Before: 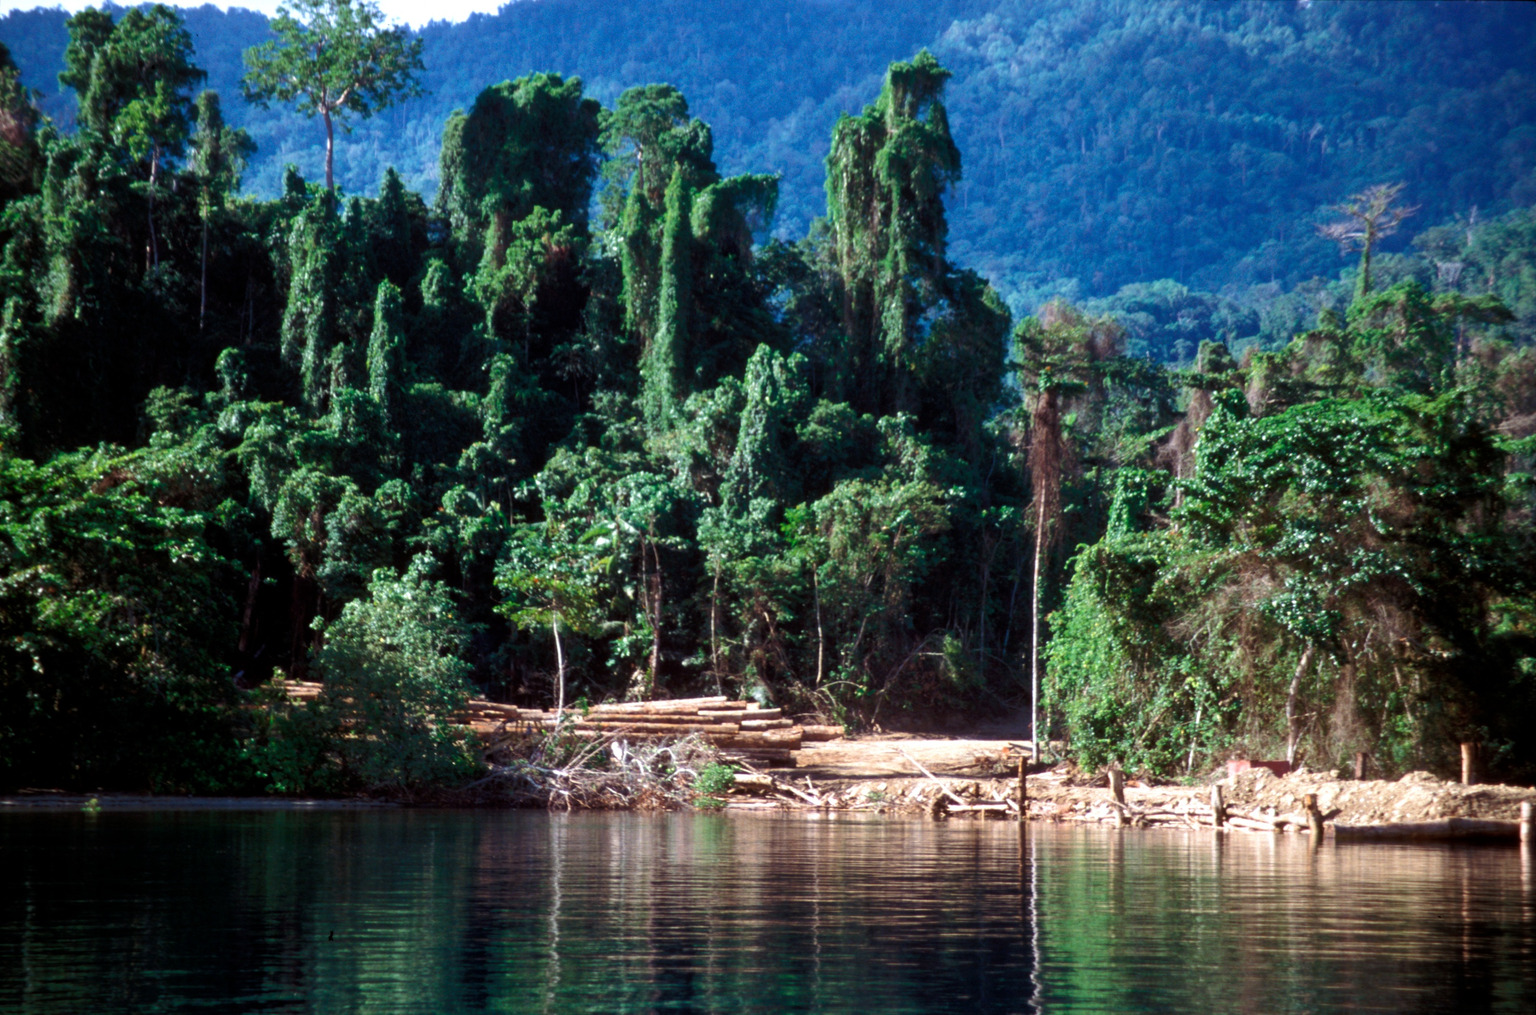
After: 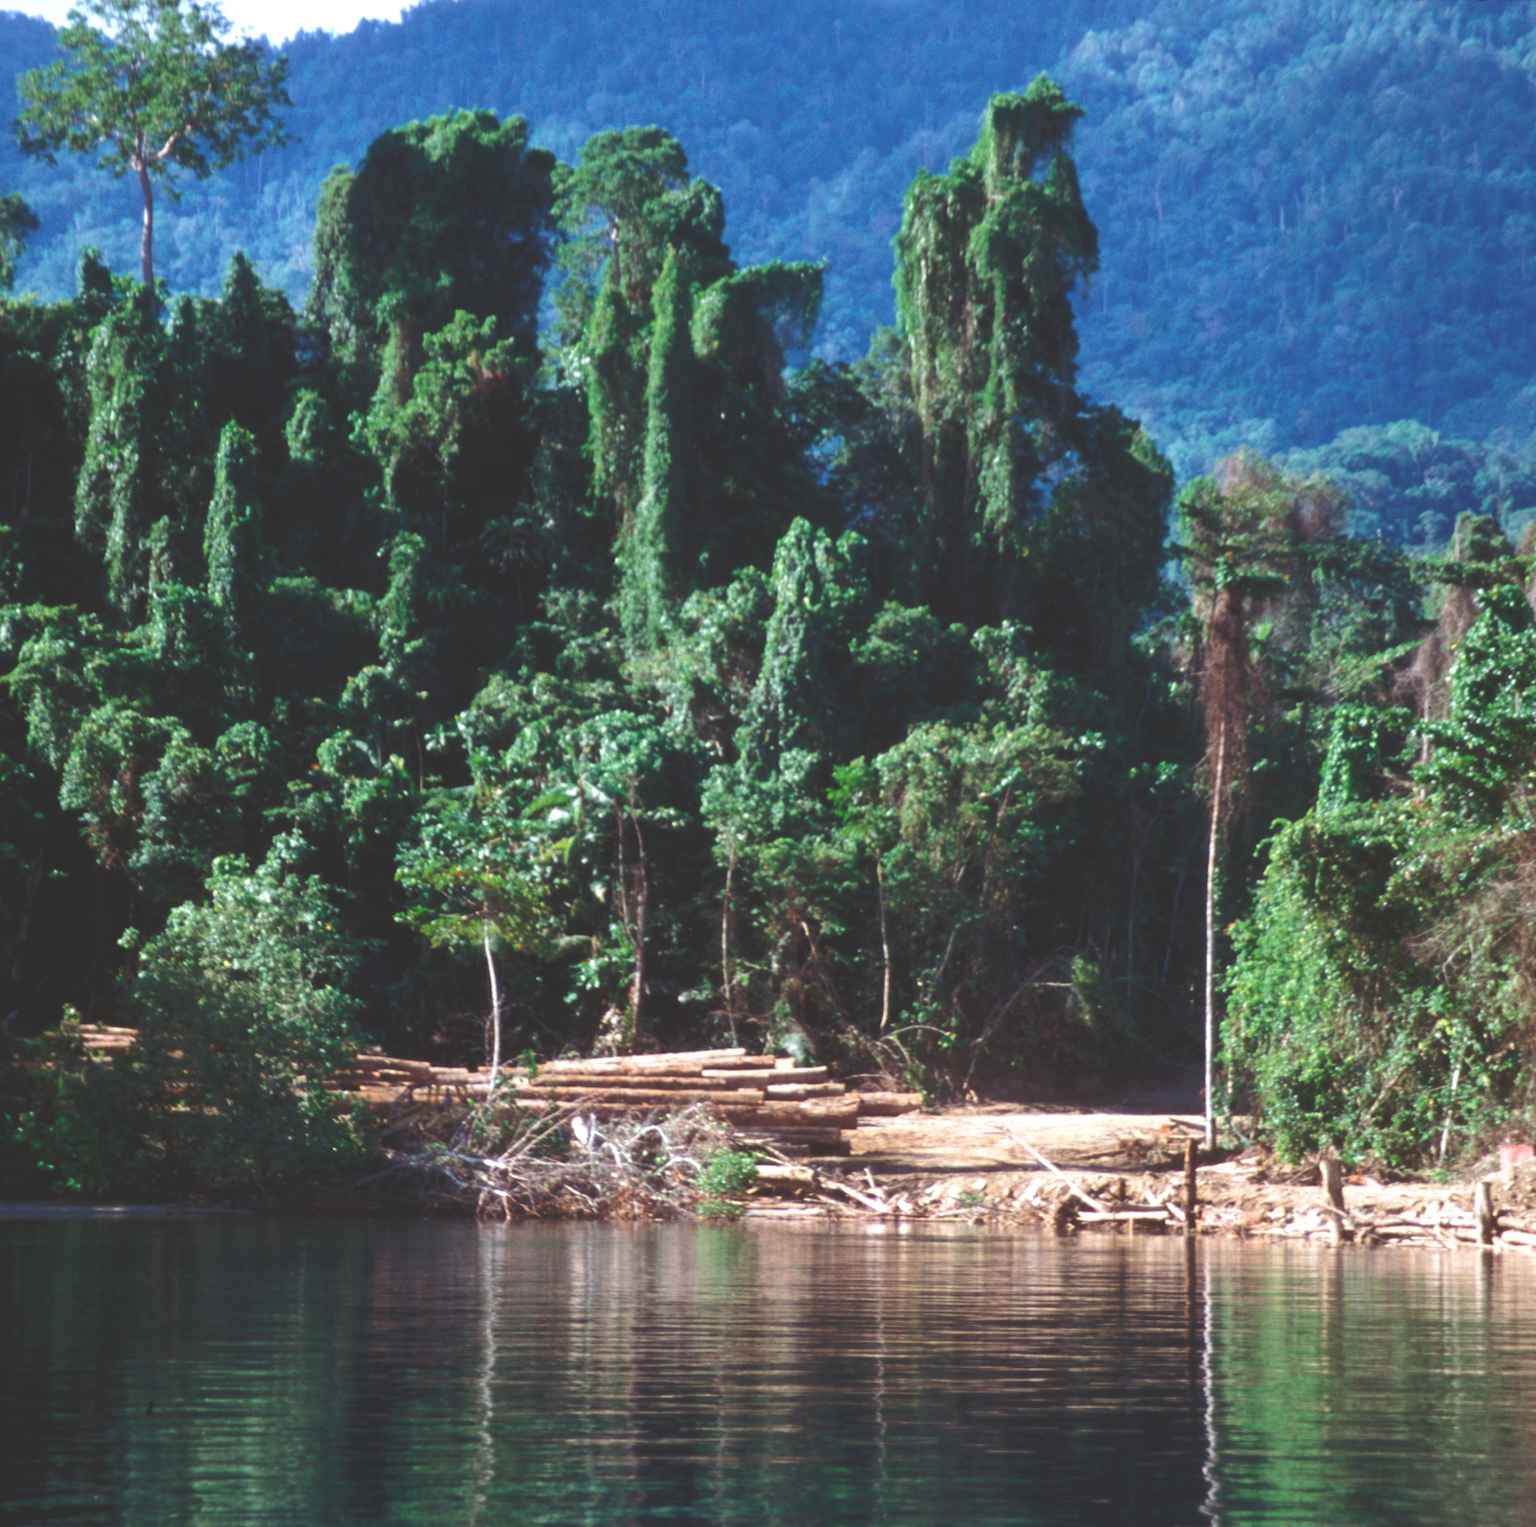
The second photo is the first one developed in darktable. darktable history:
crop and rotate: left 15.088%, right 18.46%
exposure: black level correction -0.028, compensate highlight preservation false
